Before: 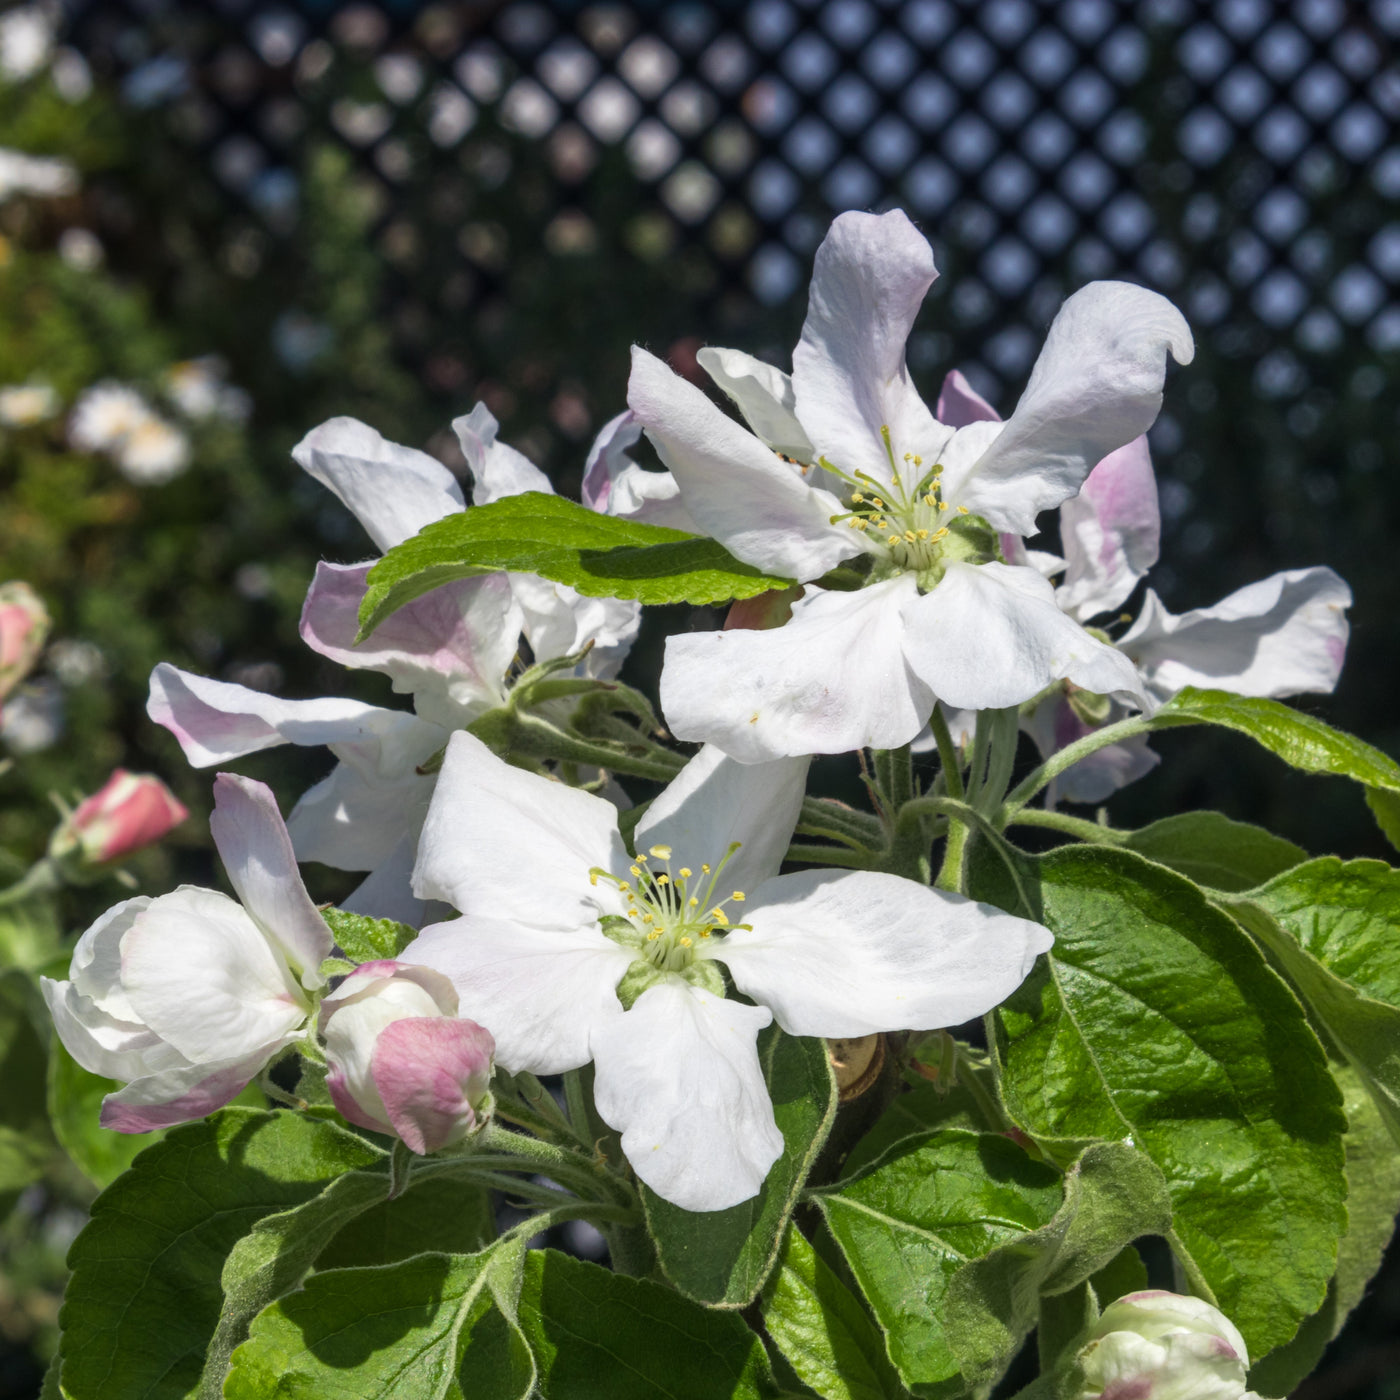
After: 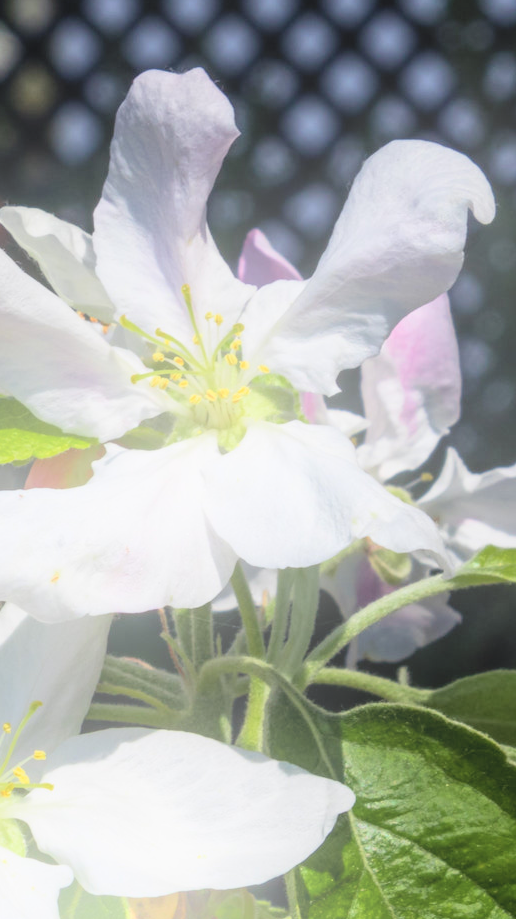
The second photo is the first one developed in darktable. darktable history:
crop and rotate: left 49.936%, top 10.094%, right 13.136%, bottom 24.256%
contrast brightness saturation: contrast 0.14, brightness 0.21
bloom: on, module defaults
exposure: exposure -0.36 EV, compensate highlight preservation false
